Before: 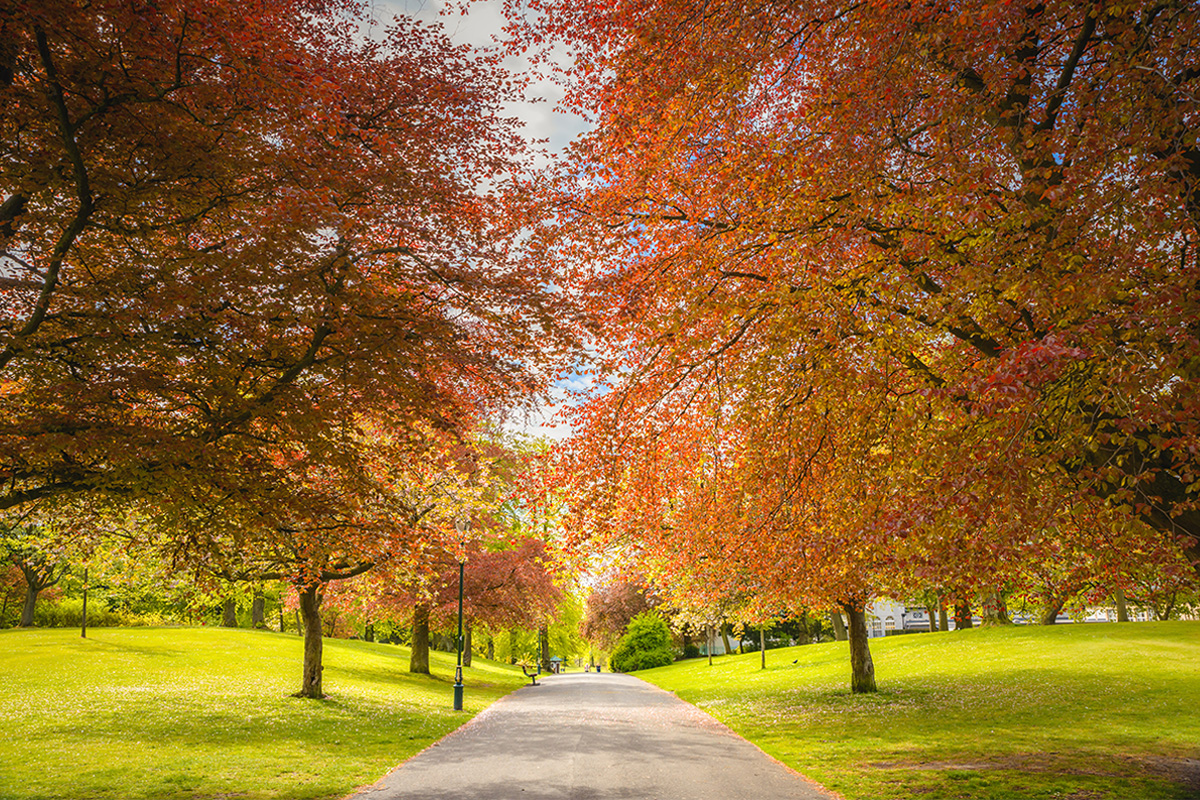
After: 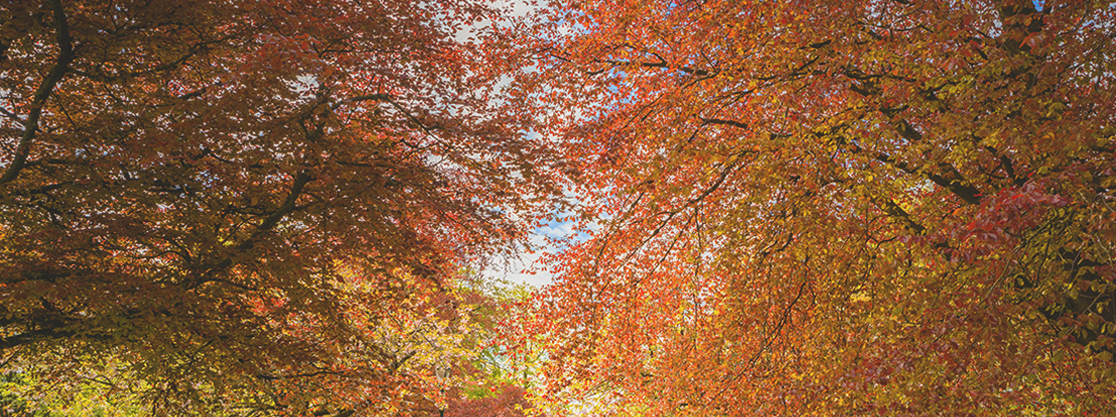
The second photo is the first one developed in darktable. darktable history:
crop: left 1.744%, top 19.225%, right 5.069%, bottom 28.357%
exposure: black level correction -0.015, exposure -0.125 EV, compensate highlight preservation false
